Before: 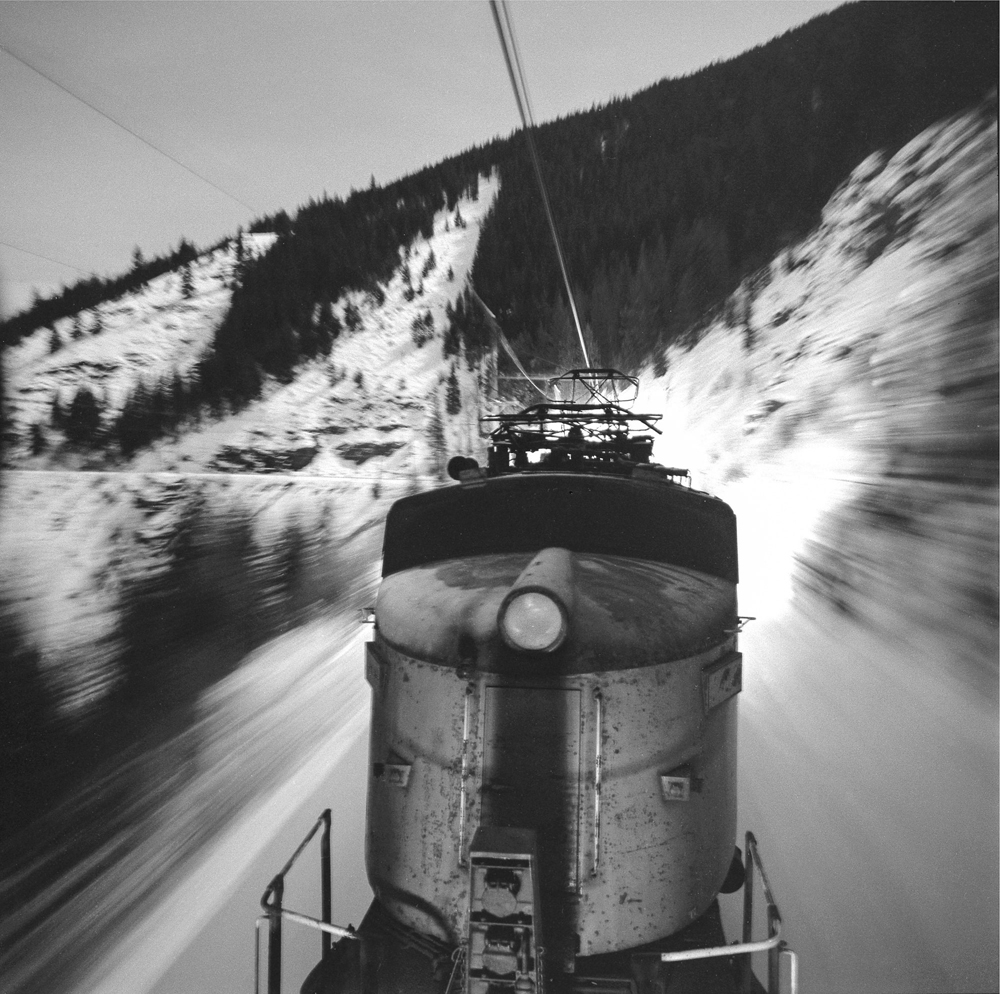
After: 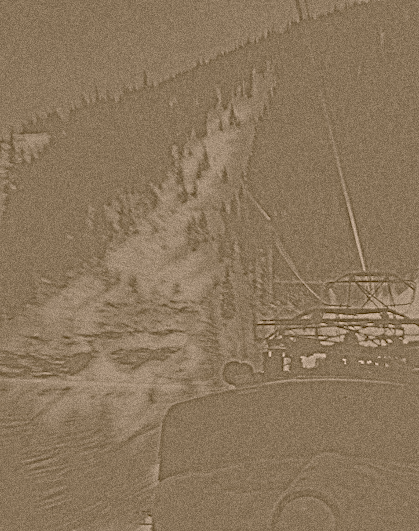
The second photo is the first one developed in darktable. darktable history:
crop: left 20.248%, top 10.86%, right 35.675%, bottom 34.321%
color balance: lift [1, 1.015, 1.004, 0.985], gamma [1, 0.958, 0.971, 1.042], gain [1, 0.956, 0.977, 1.044]
grain: coarseness 0.09 ISO, strength 40%
highpass: sharpness 9.84%, contrast boost 9.94%
rotate and perspective: rotation 0.074°, lens shift (vertical) 0.096, lens shift (horizontal) -0.041, crop left 0.043, crop right 0.952, crop top 0.024, crop bottom 0.979
exposure: black level correction 0.011, exposure 1.088 EV, compensate exposure bias true, compensate highlight preservation false
color correction: highlights a* 8.98, highlights b* 15.09, shadows a* -0.49, shadows b* 26.52
